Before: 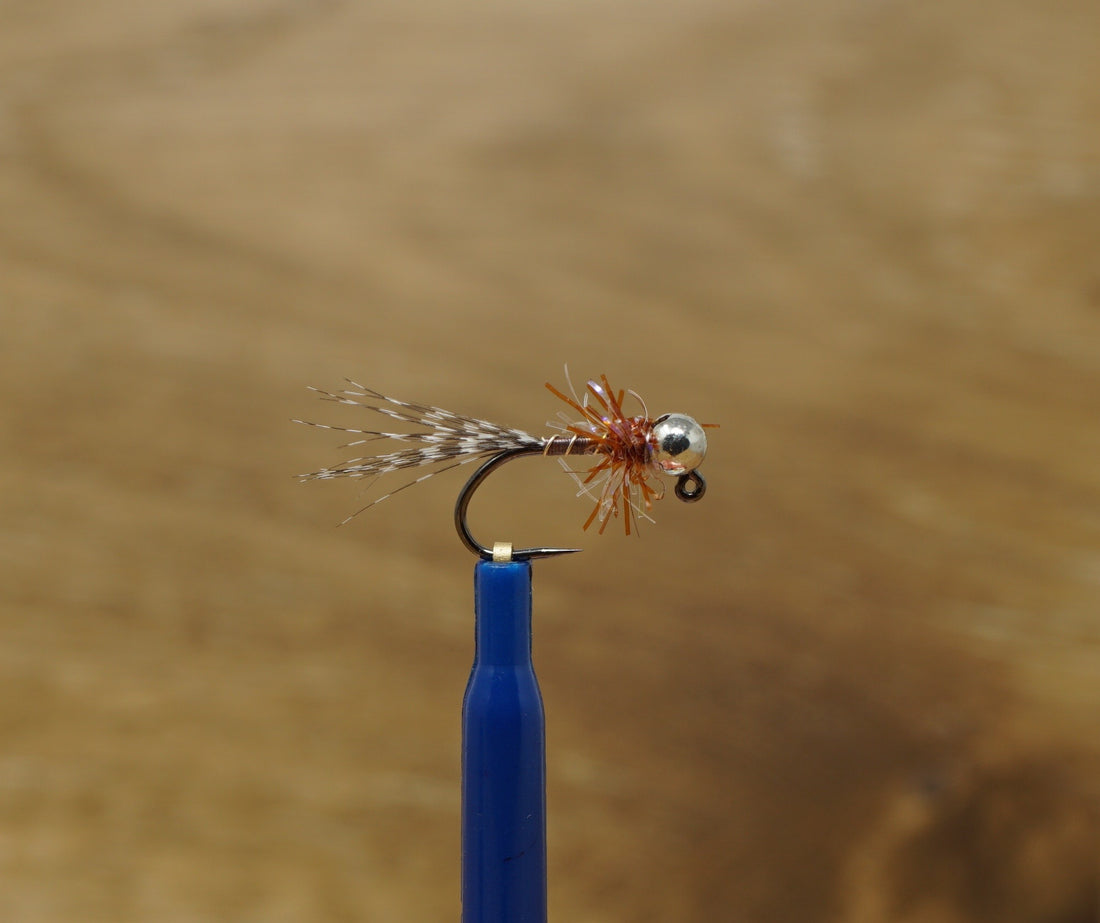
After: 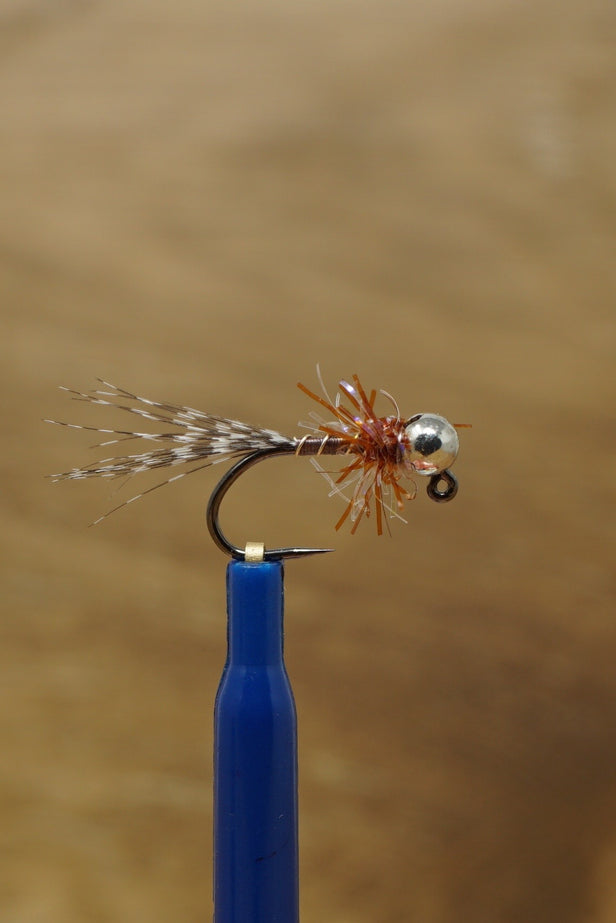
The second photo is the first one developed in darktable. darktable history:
crop and rotate: left 22.572%, right 21.369%
